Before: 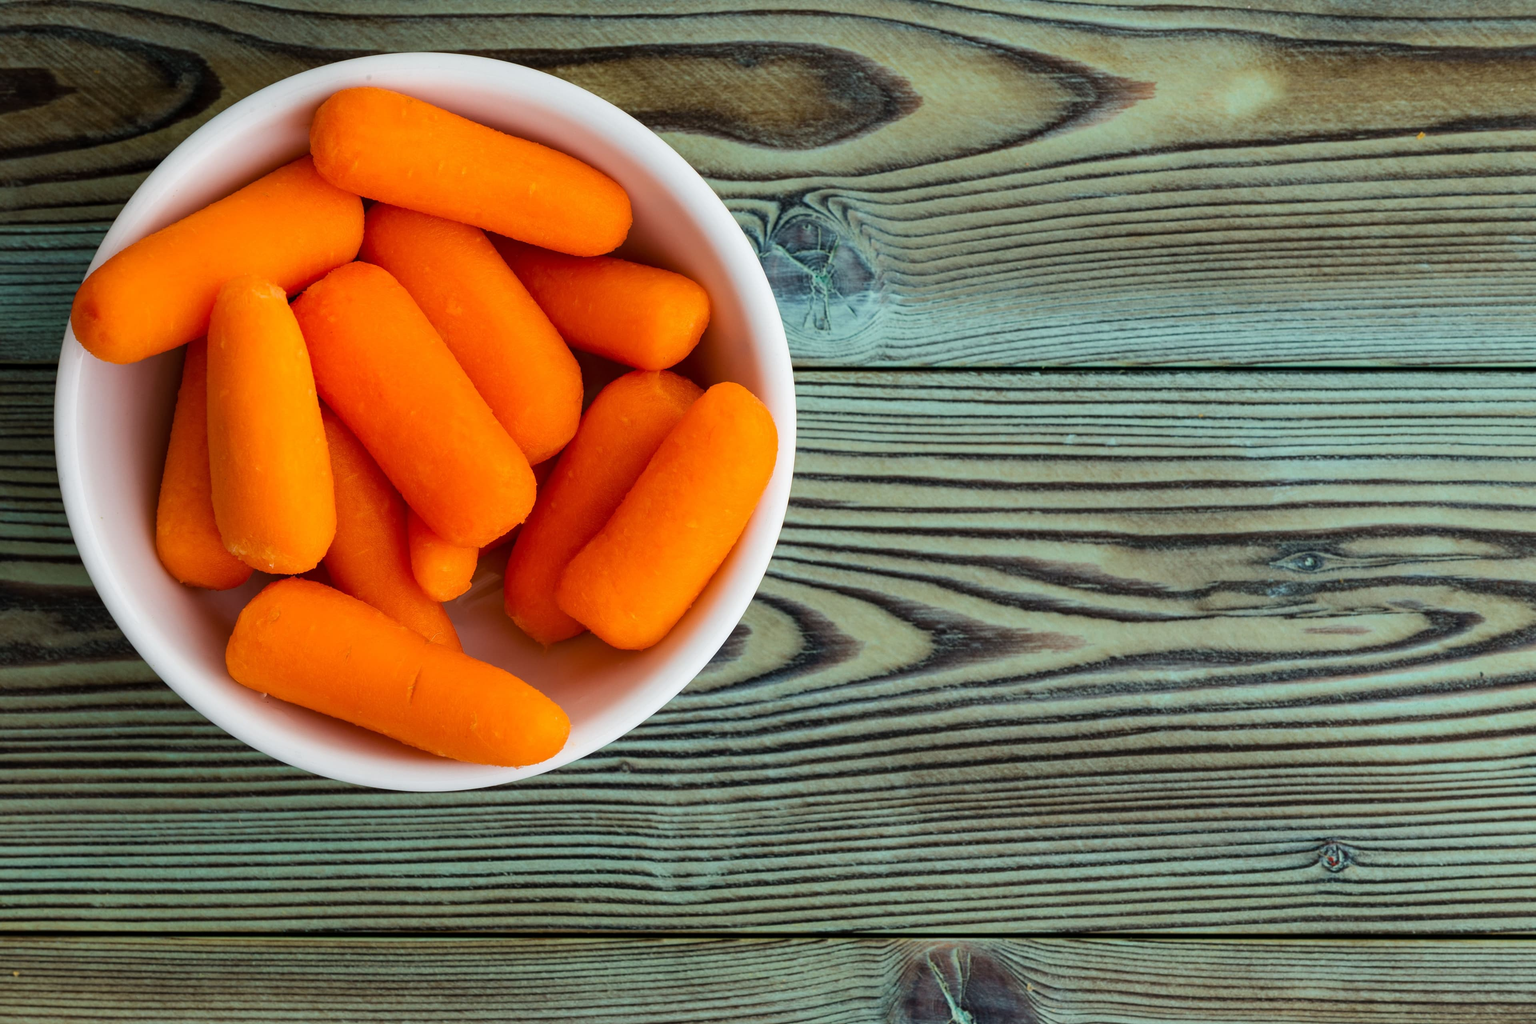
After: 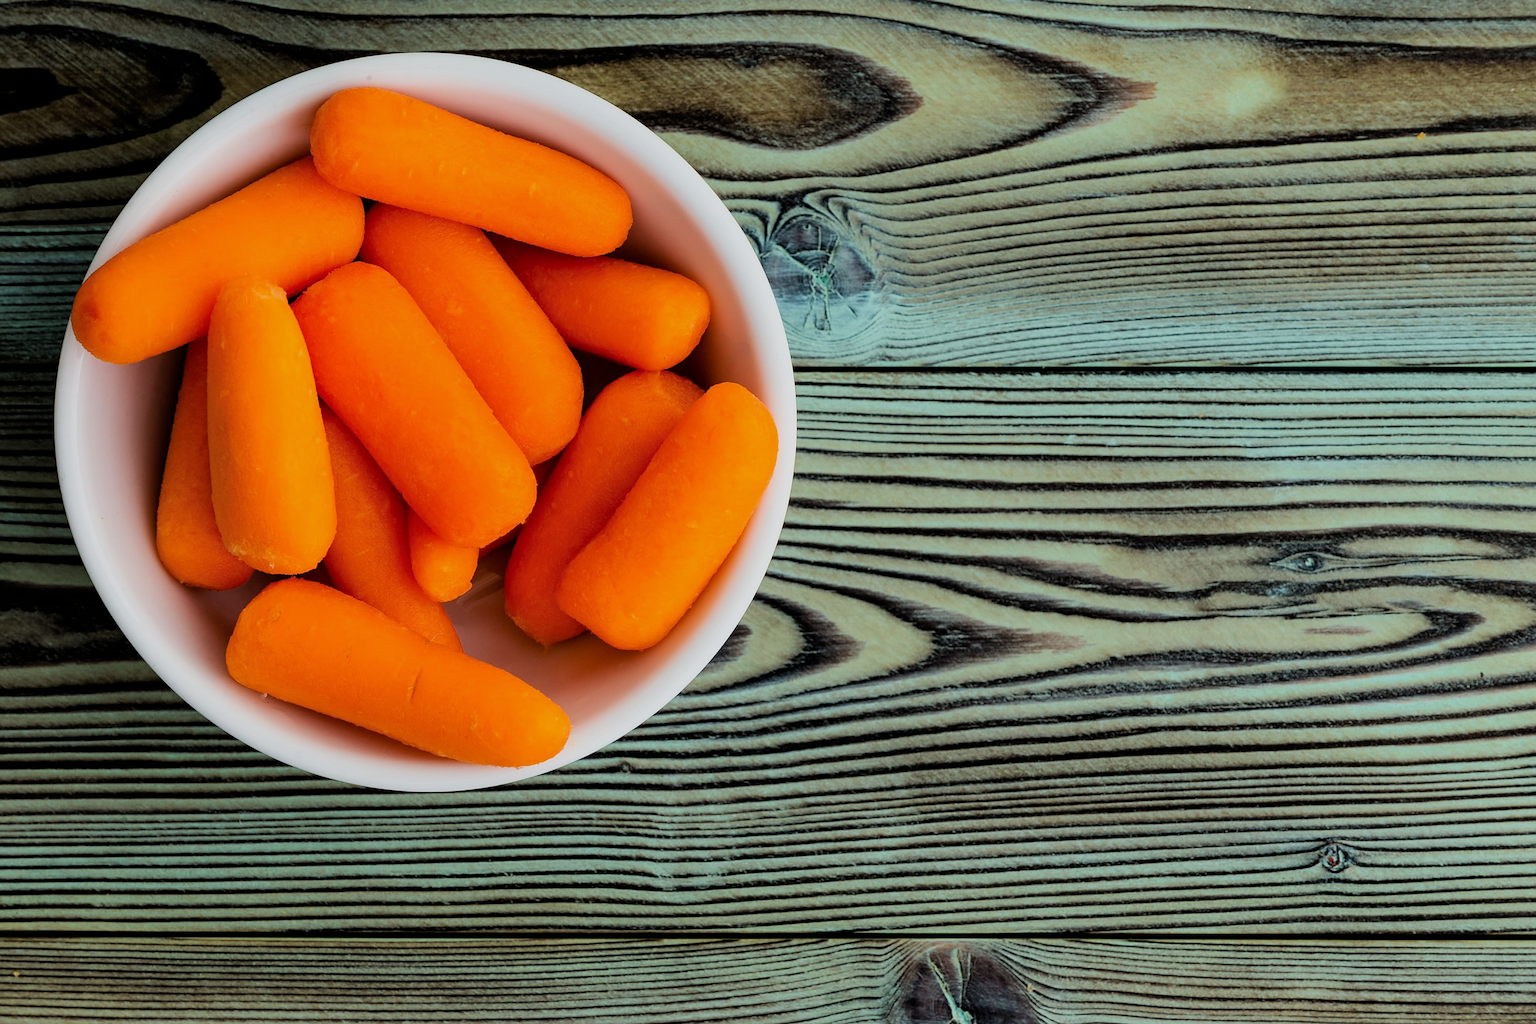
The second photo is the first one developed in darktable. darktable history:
sharpen: on, module defaults
filmic rgb: black relative exposure -5.14 EV, white relative exposure 3.98 EV, threshold 2.96 EV, hardness 2.88, contrast 1.195, color science v6 (2022), enable highlight reconstruction true
